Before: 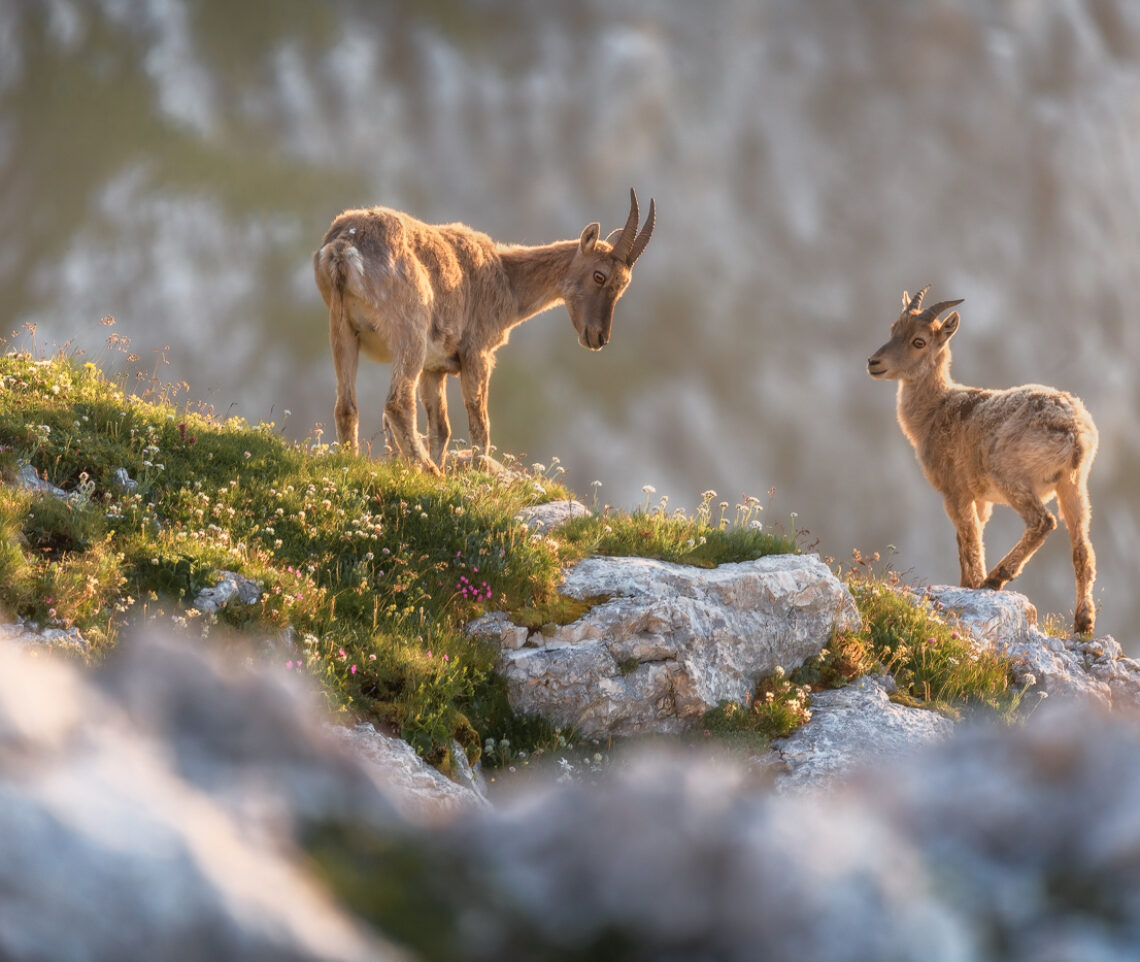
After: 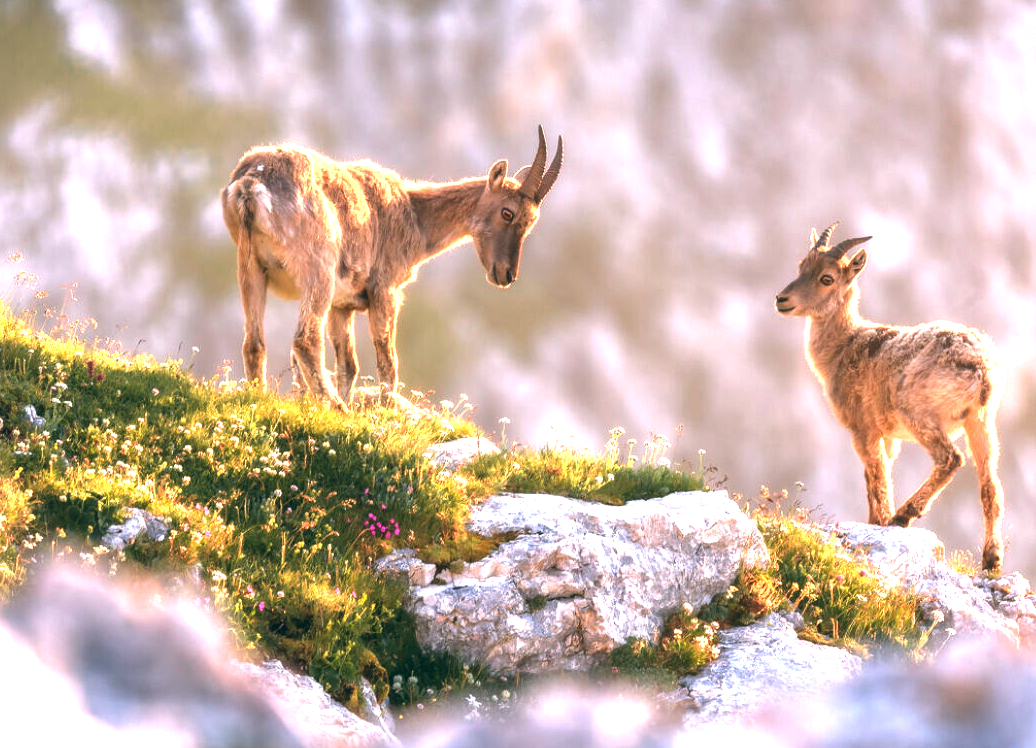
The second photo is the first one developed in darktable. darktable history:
exposure: exposure 1.5 EV, compensate highlight preservation false
base curve: curves: ch0 [(0, 0) (0.283, 0.295) (1, 1)], preserve colors none
crop: left 8.155%, top 6.611%, bottom 15.385%
color balance: lift [1.016, 0.983, 1, 1.017], gamma [0.78, 1.018, 1.043, 0.957], gain [0.786, 1.063, 0.937, 1.017], input saturation 118.26%, contrast 13.43%, contrast fulcrum 21.62%, output saturation 82.76%
